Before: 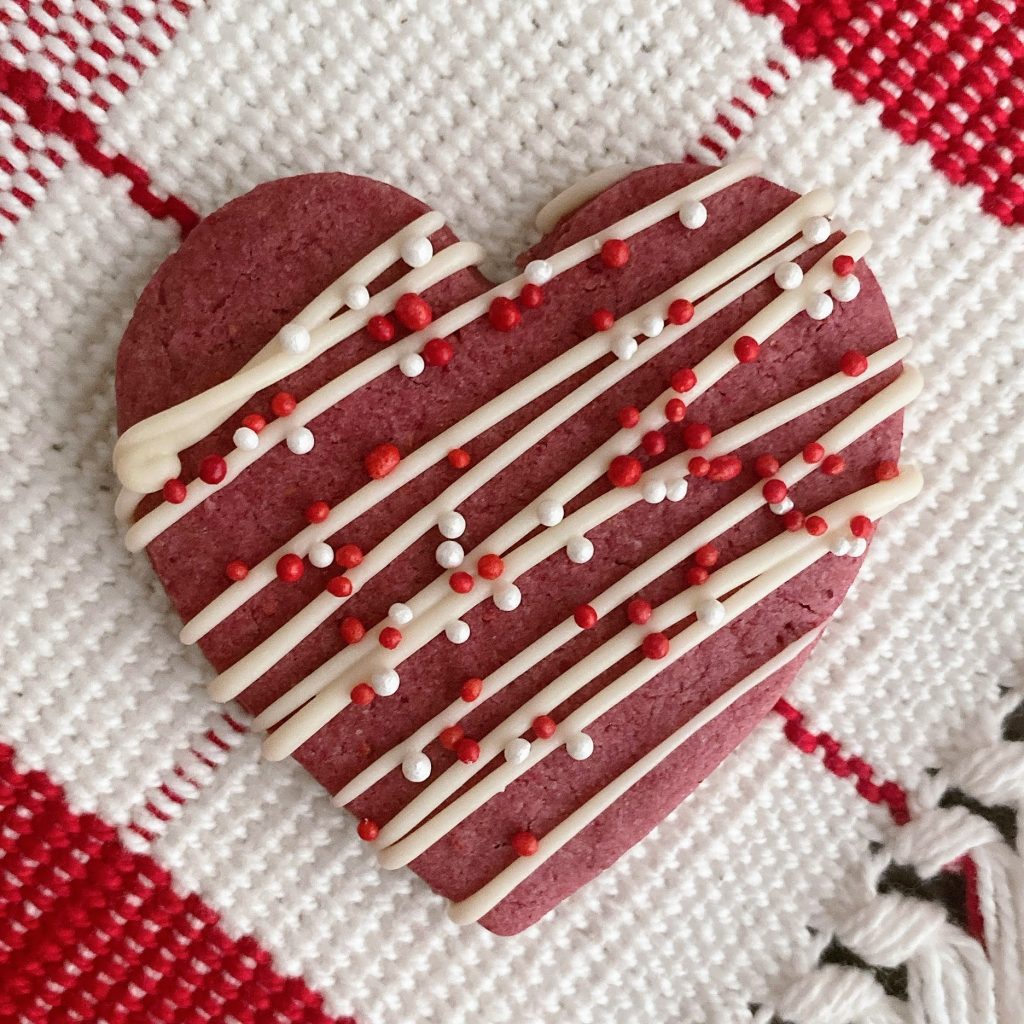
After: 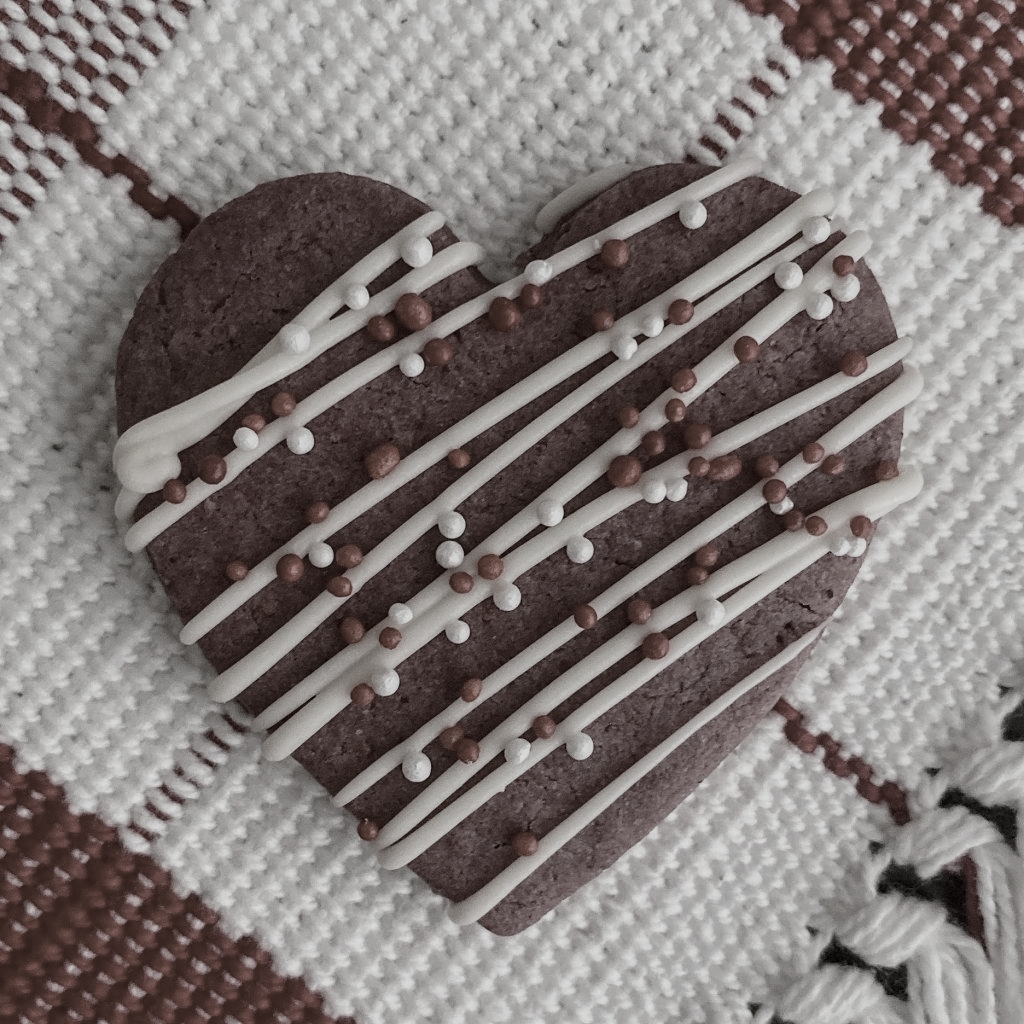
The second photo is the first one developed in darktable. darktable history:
color correction: highlights b* 0.063, saturation 0.219
exposure: exposure -0.607 EV, compensate exposure bias true, compensate highlight preservation false
local contrast: on, module defaults
